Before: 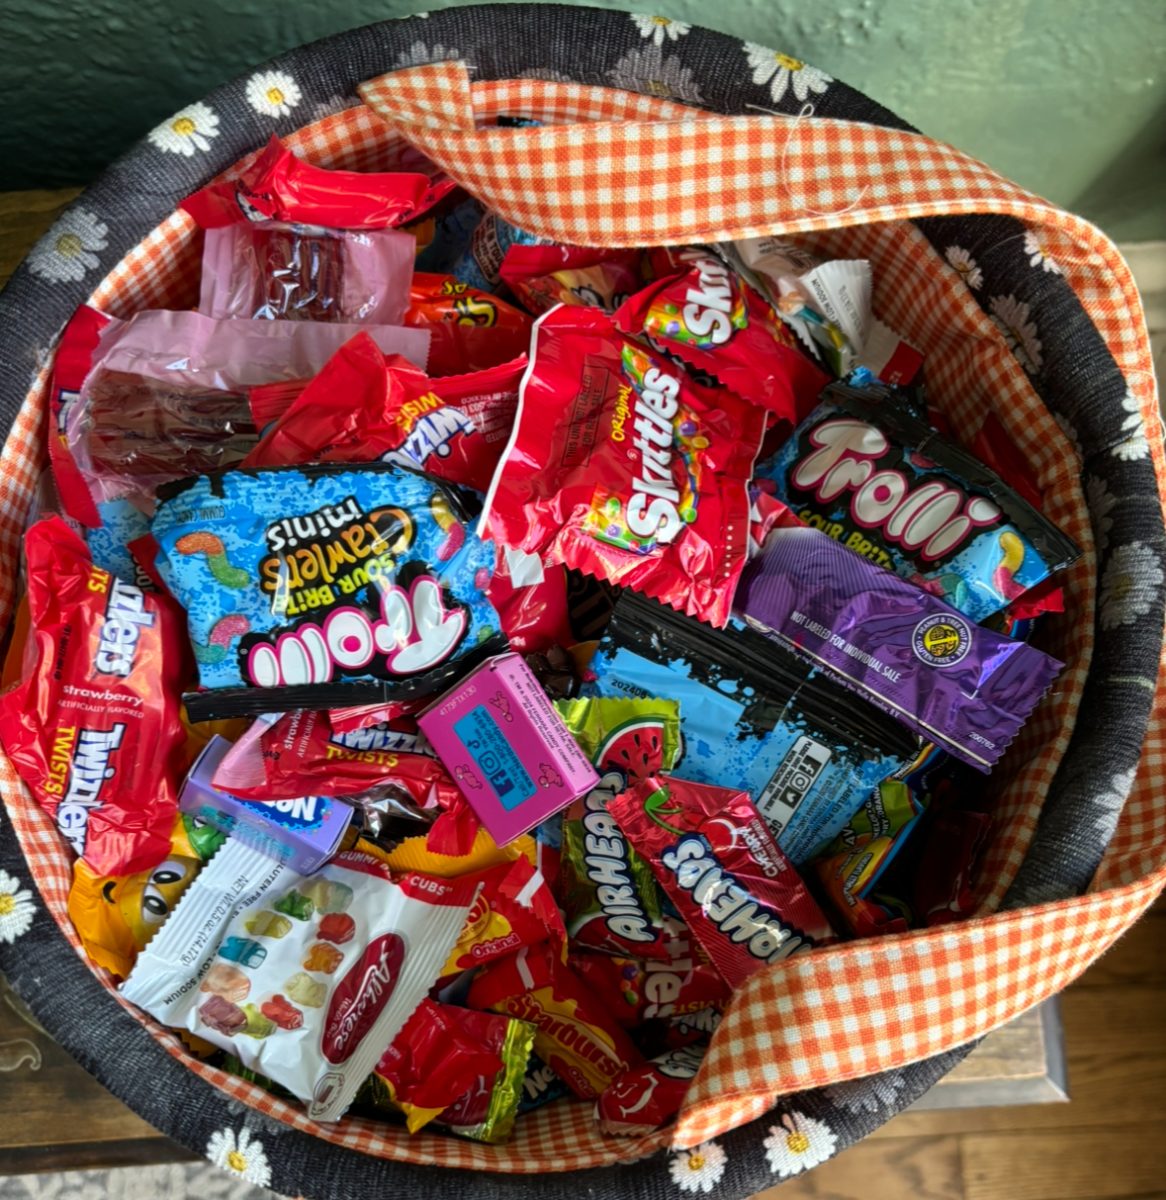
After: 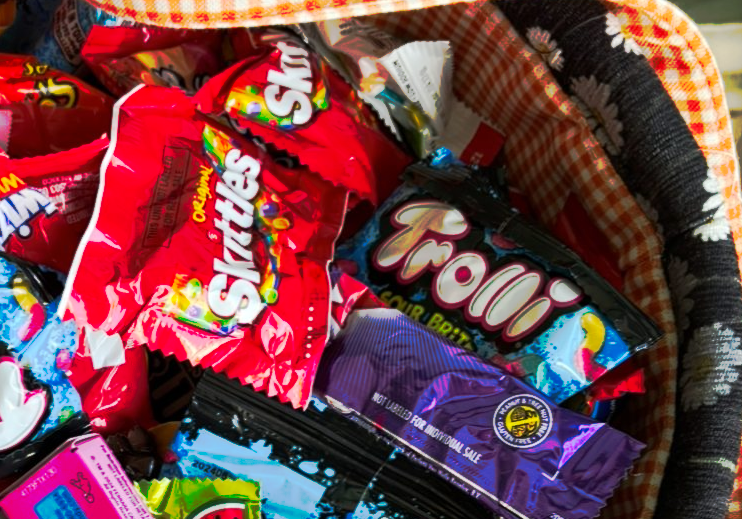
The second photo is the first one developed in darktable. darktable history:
tone equalizer: on, module defaults
crop: left 36.005%, top 18.293%, right 0.31%, bottom 38.444%
tone curve: curves: ch0 [(0, 0) (0.003, 0.003) (0.011, 0.01) (0.025, 0.023) (0.044, 0.042) (0.069, 0.065) (0.1, 0.094) (0.136, 0.128) (0.177, 0.167) (0.224, 0.211) (0.277, 0.261) (0.335, 0.316) (0.399, 0.376) (0.468, 0.441) (0.543, 0.685) (0.623, 0.741) (0.709, 0.8) (0.801, 0.863) (0.898, 0.929) (1, 1)], preserve colors none
